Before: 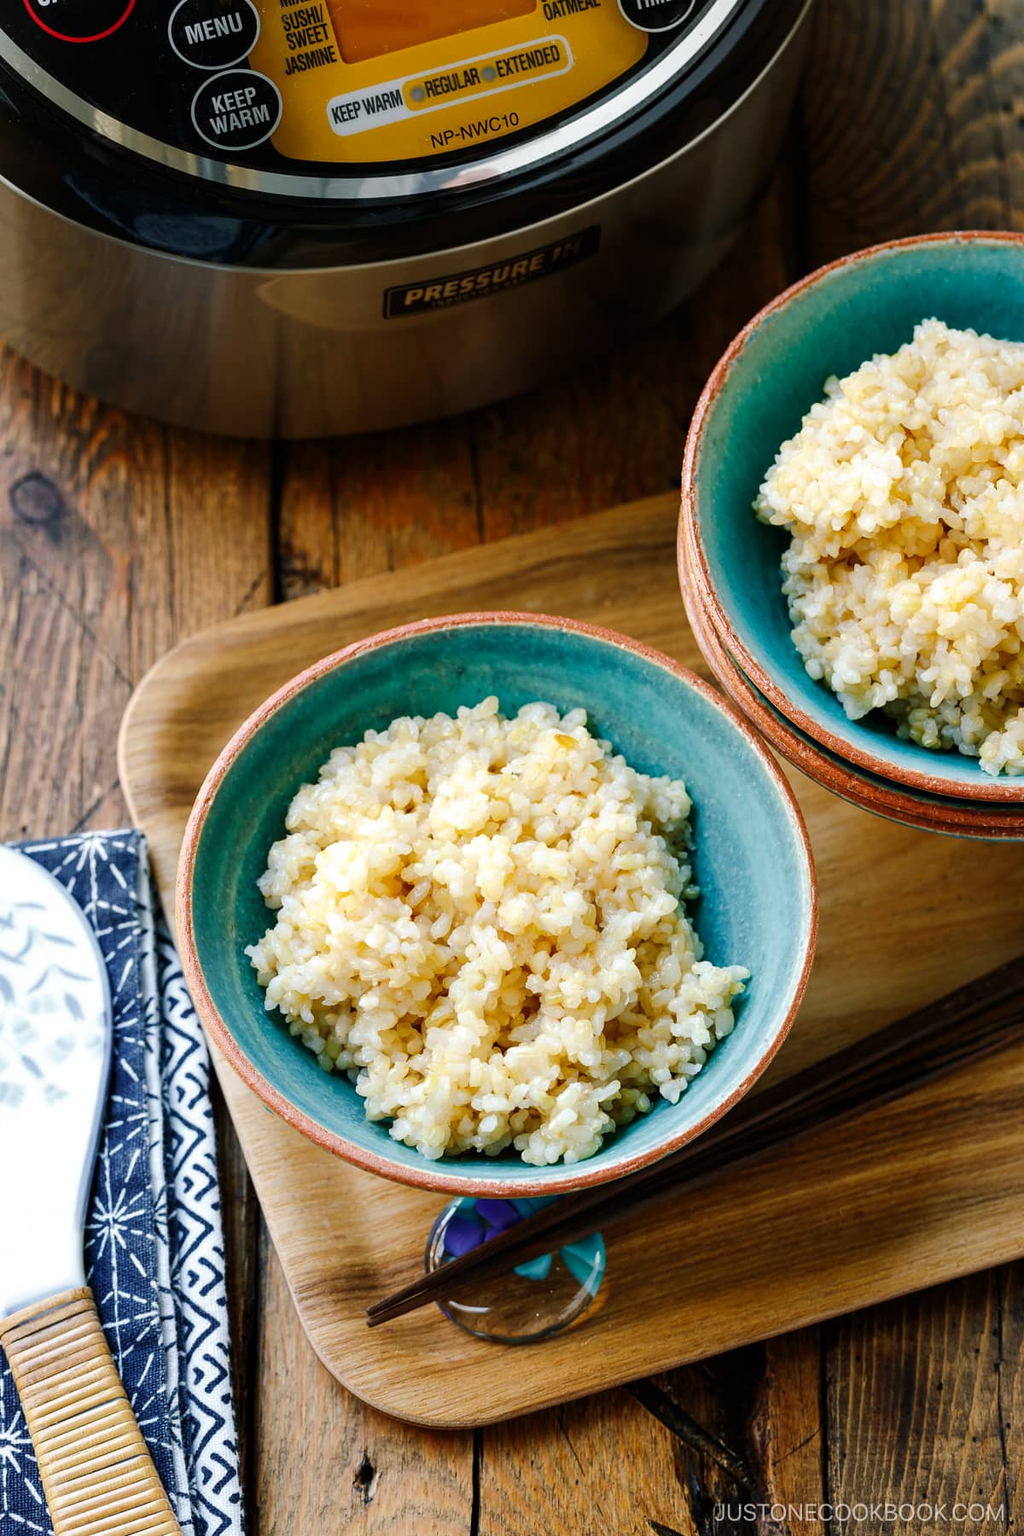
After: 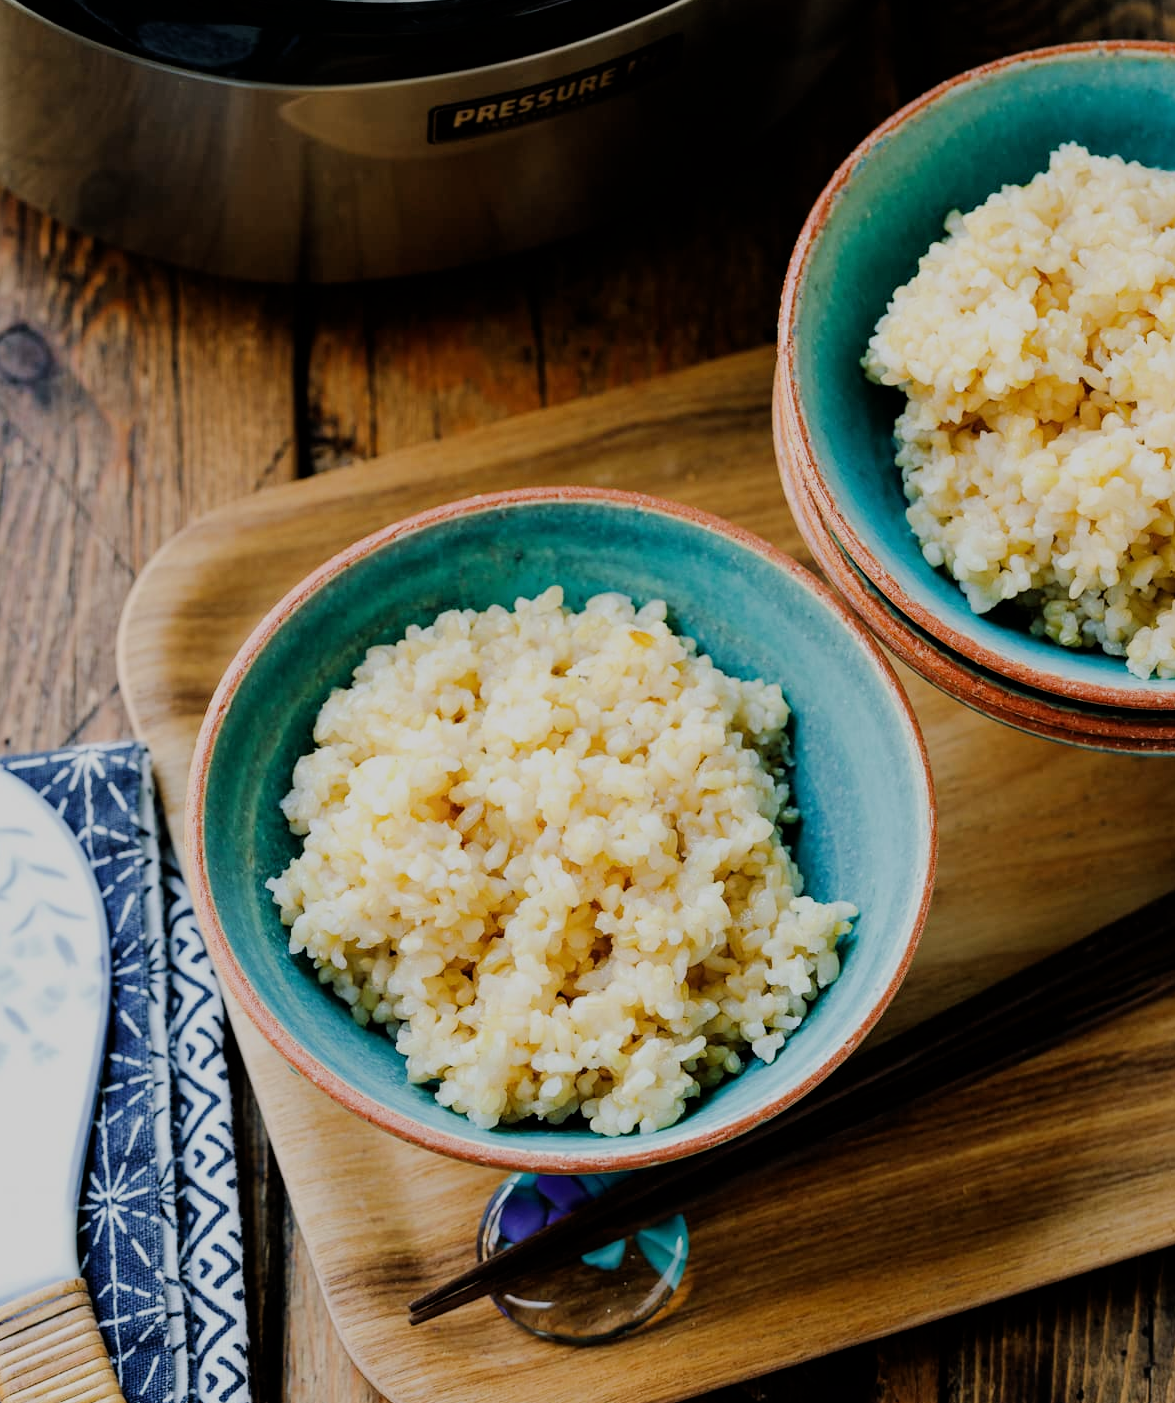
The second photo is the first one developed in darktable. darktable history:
crop and rotate: left 1.814%, top 12.818%, right 0.25%, bottom 9.225%
filmic rgb: black relative exposure -6.98 EV, white relative exposure 5.63 EV, hardness 2.86
